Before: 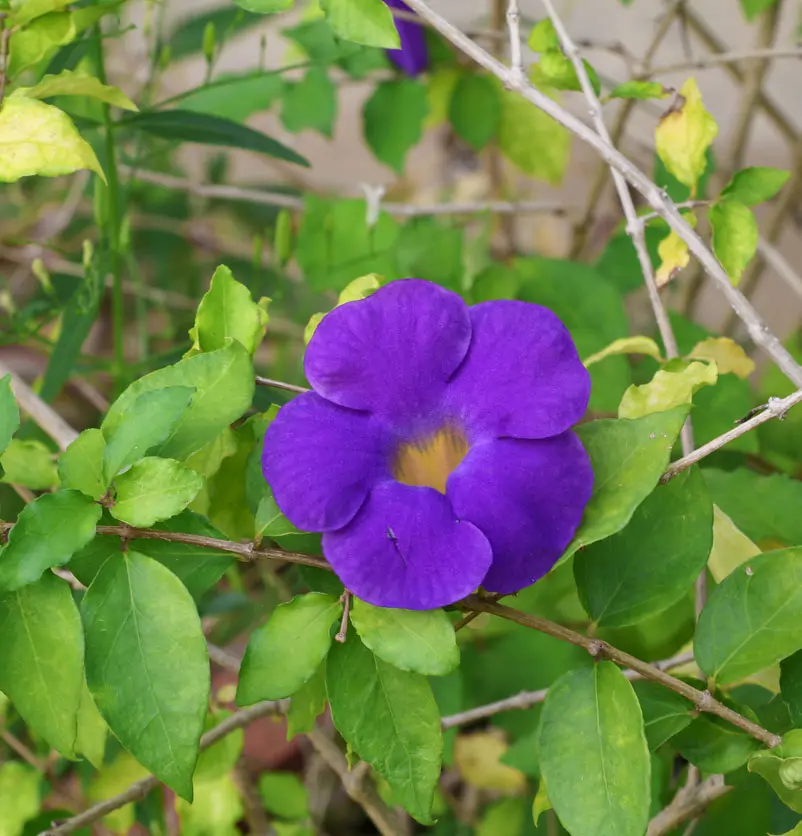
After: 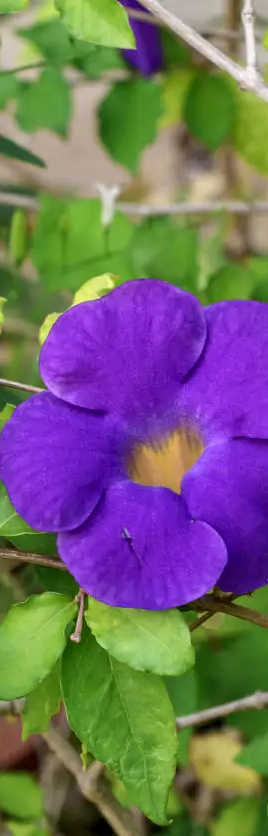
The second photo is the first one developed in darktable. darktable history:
contrast equalizer: y [[0.509, 0.517, 0.523, 0.523, 0.517, 0.509], [0.5 ×6], [0.5 ×6], [0 ×6], [0 ×6]]
local contrast: on, module defaults
crop: left 33.045%, right 33.525%
